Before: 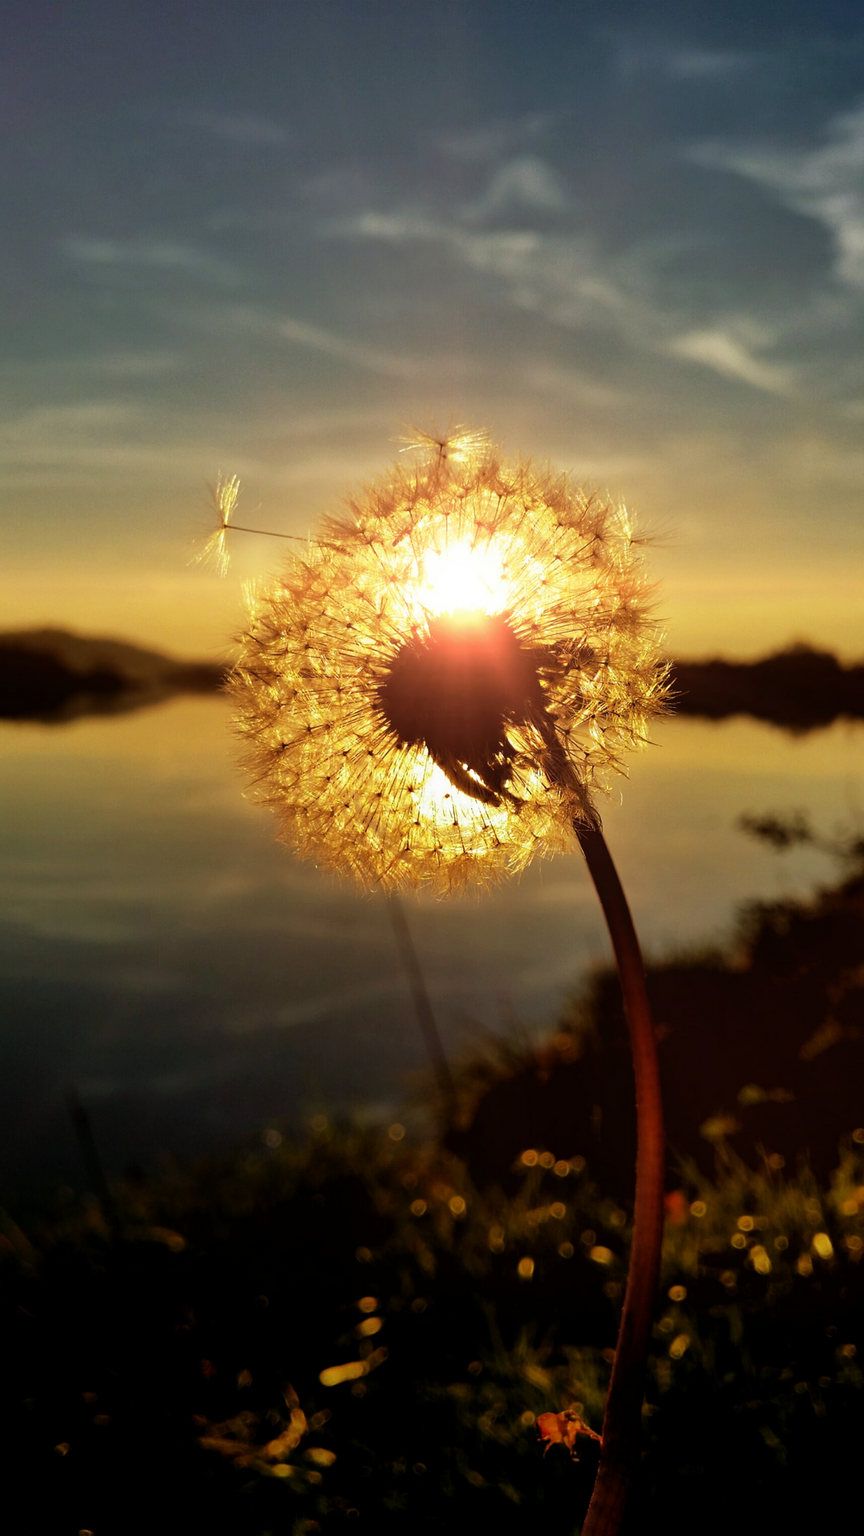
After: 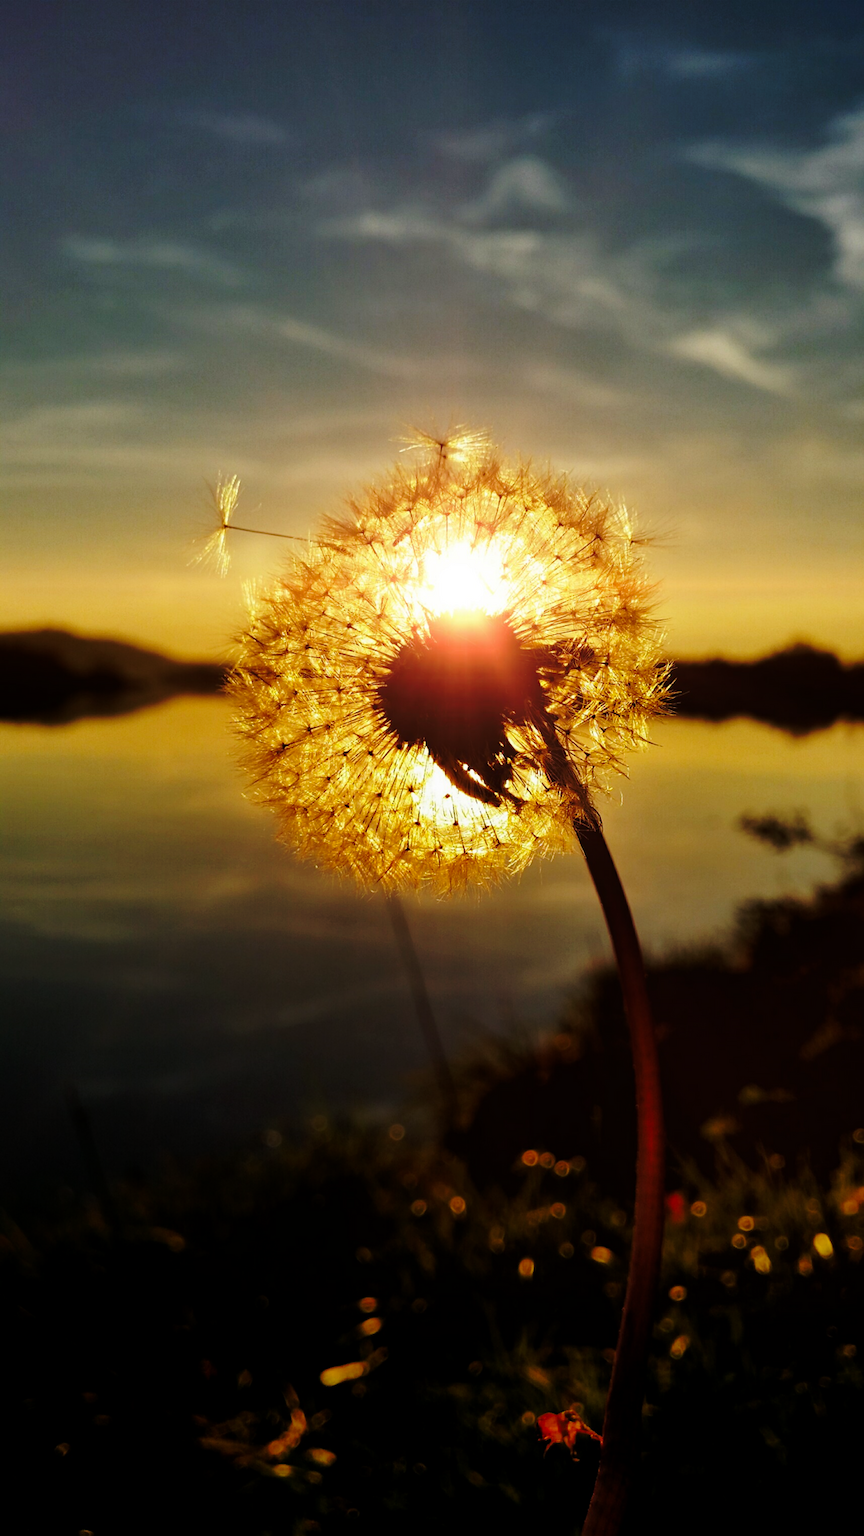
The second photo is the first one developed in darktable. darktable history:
white balance: red 1, blue 1
base curve: curves: ch0 [(0, 0) (0.073, 0.04) (0.157, 0.139) (0.492, 0.492) (0.758, 0.758) (1, 1)], preserve colors none
